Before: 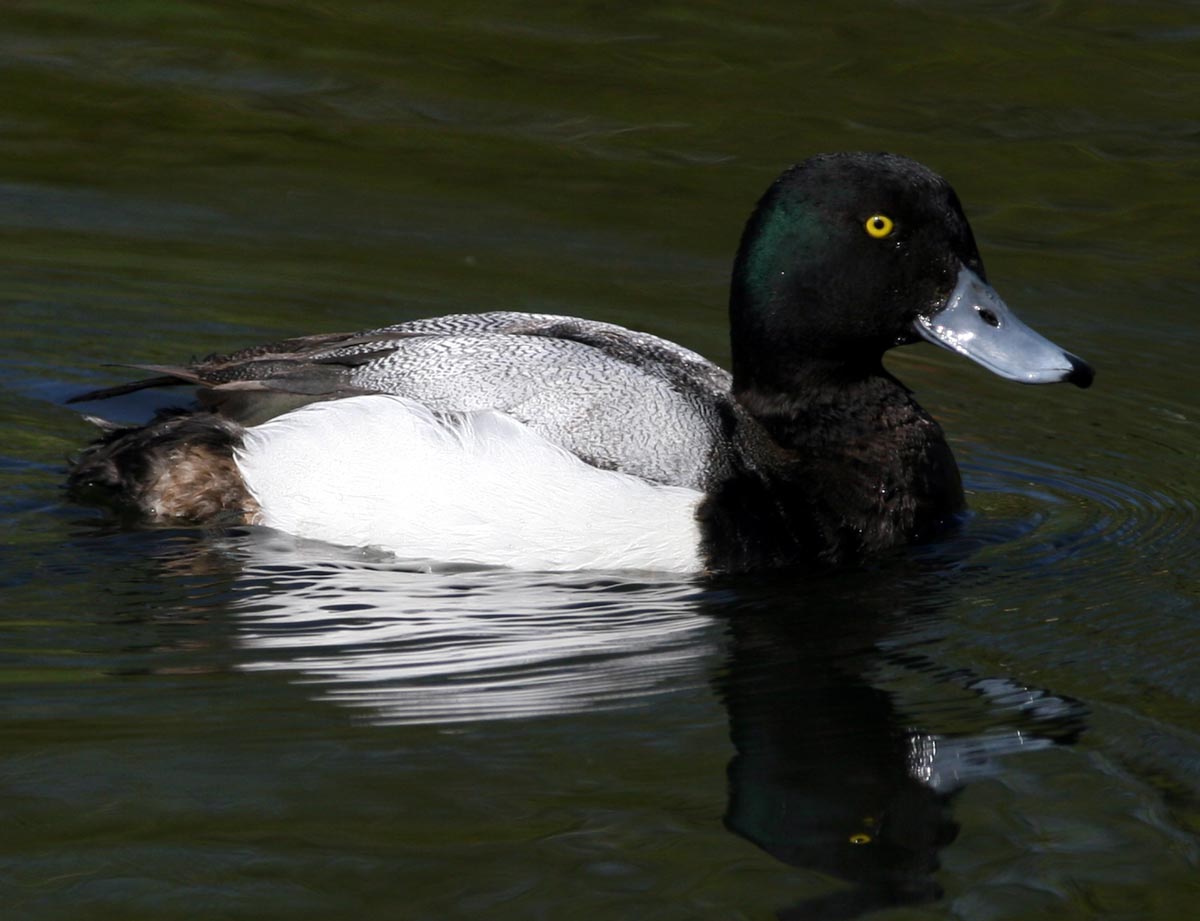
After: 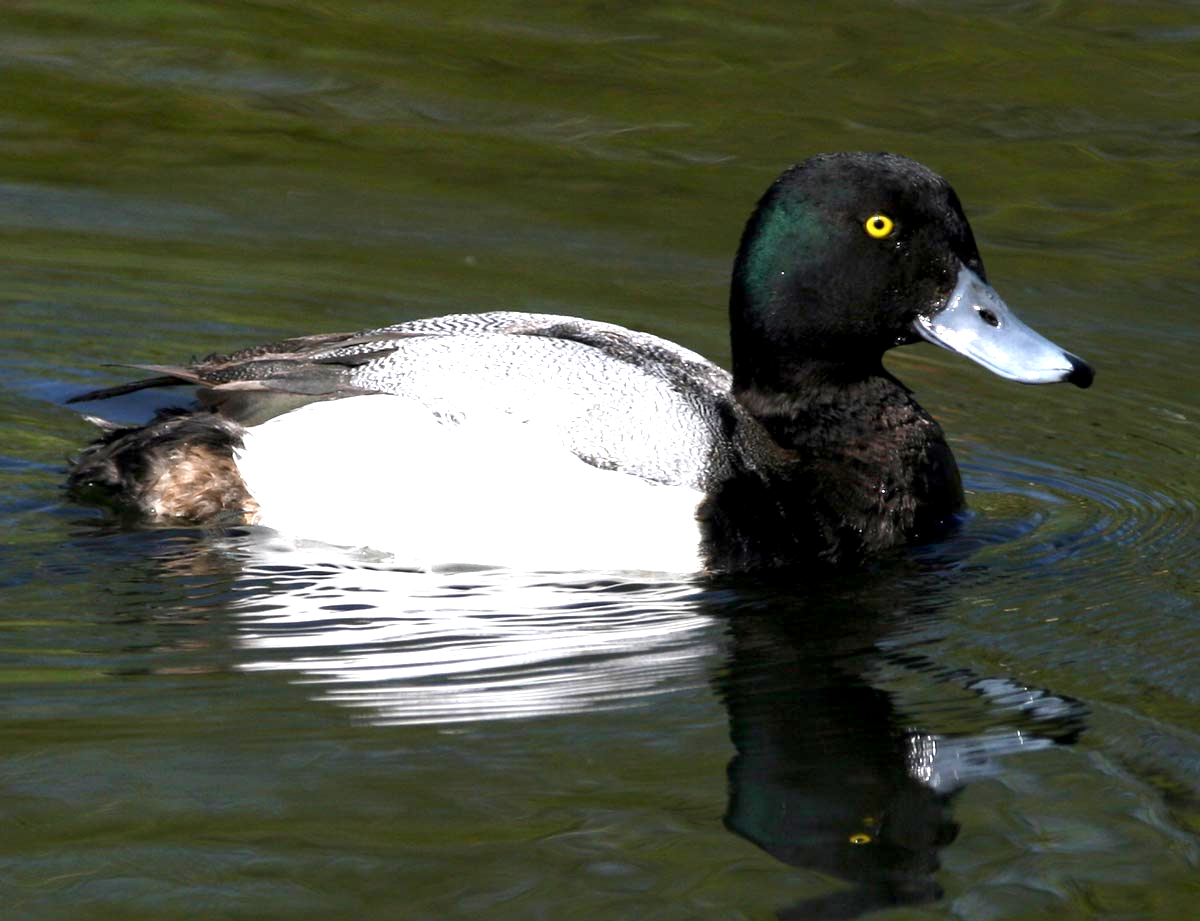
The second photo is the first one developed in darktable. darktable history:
exposure: black level correction 0.001, exposure 1.304 EV, compensate highlight preservation false
